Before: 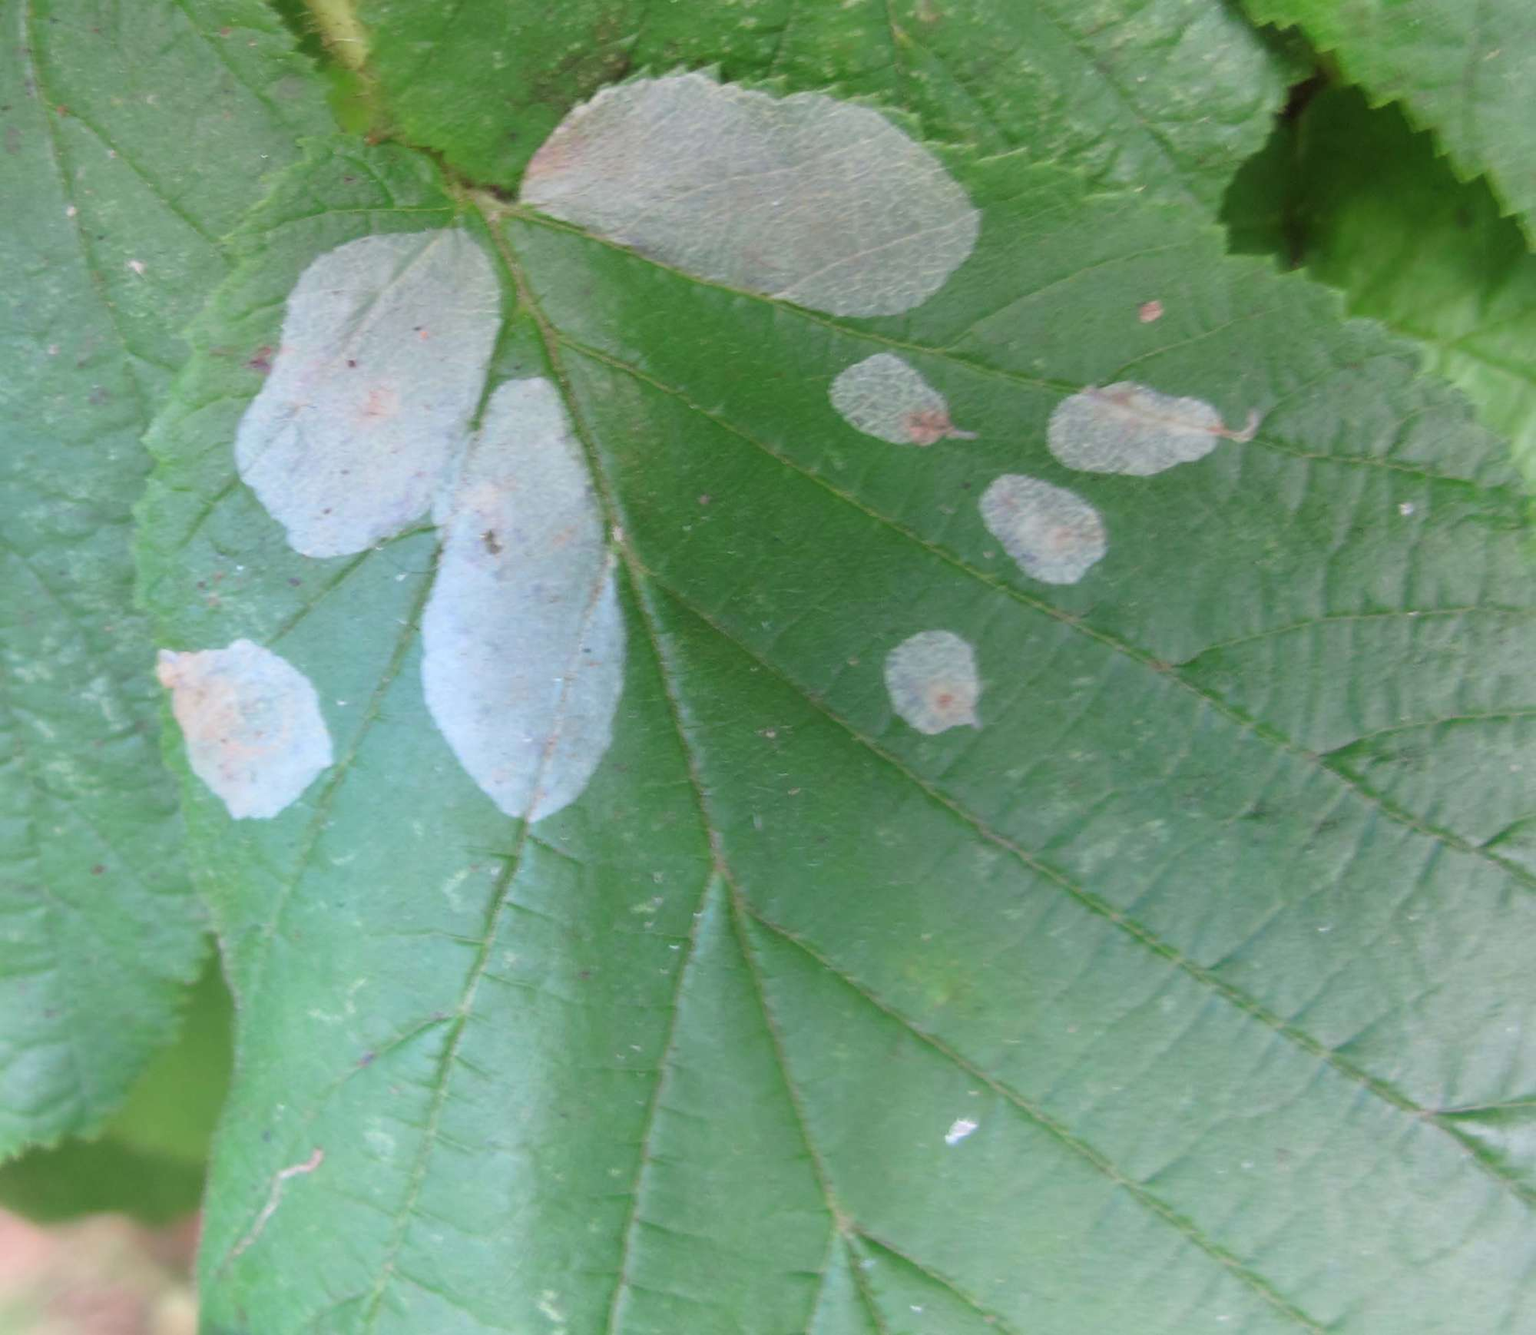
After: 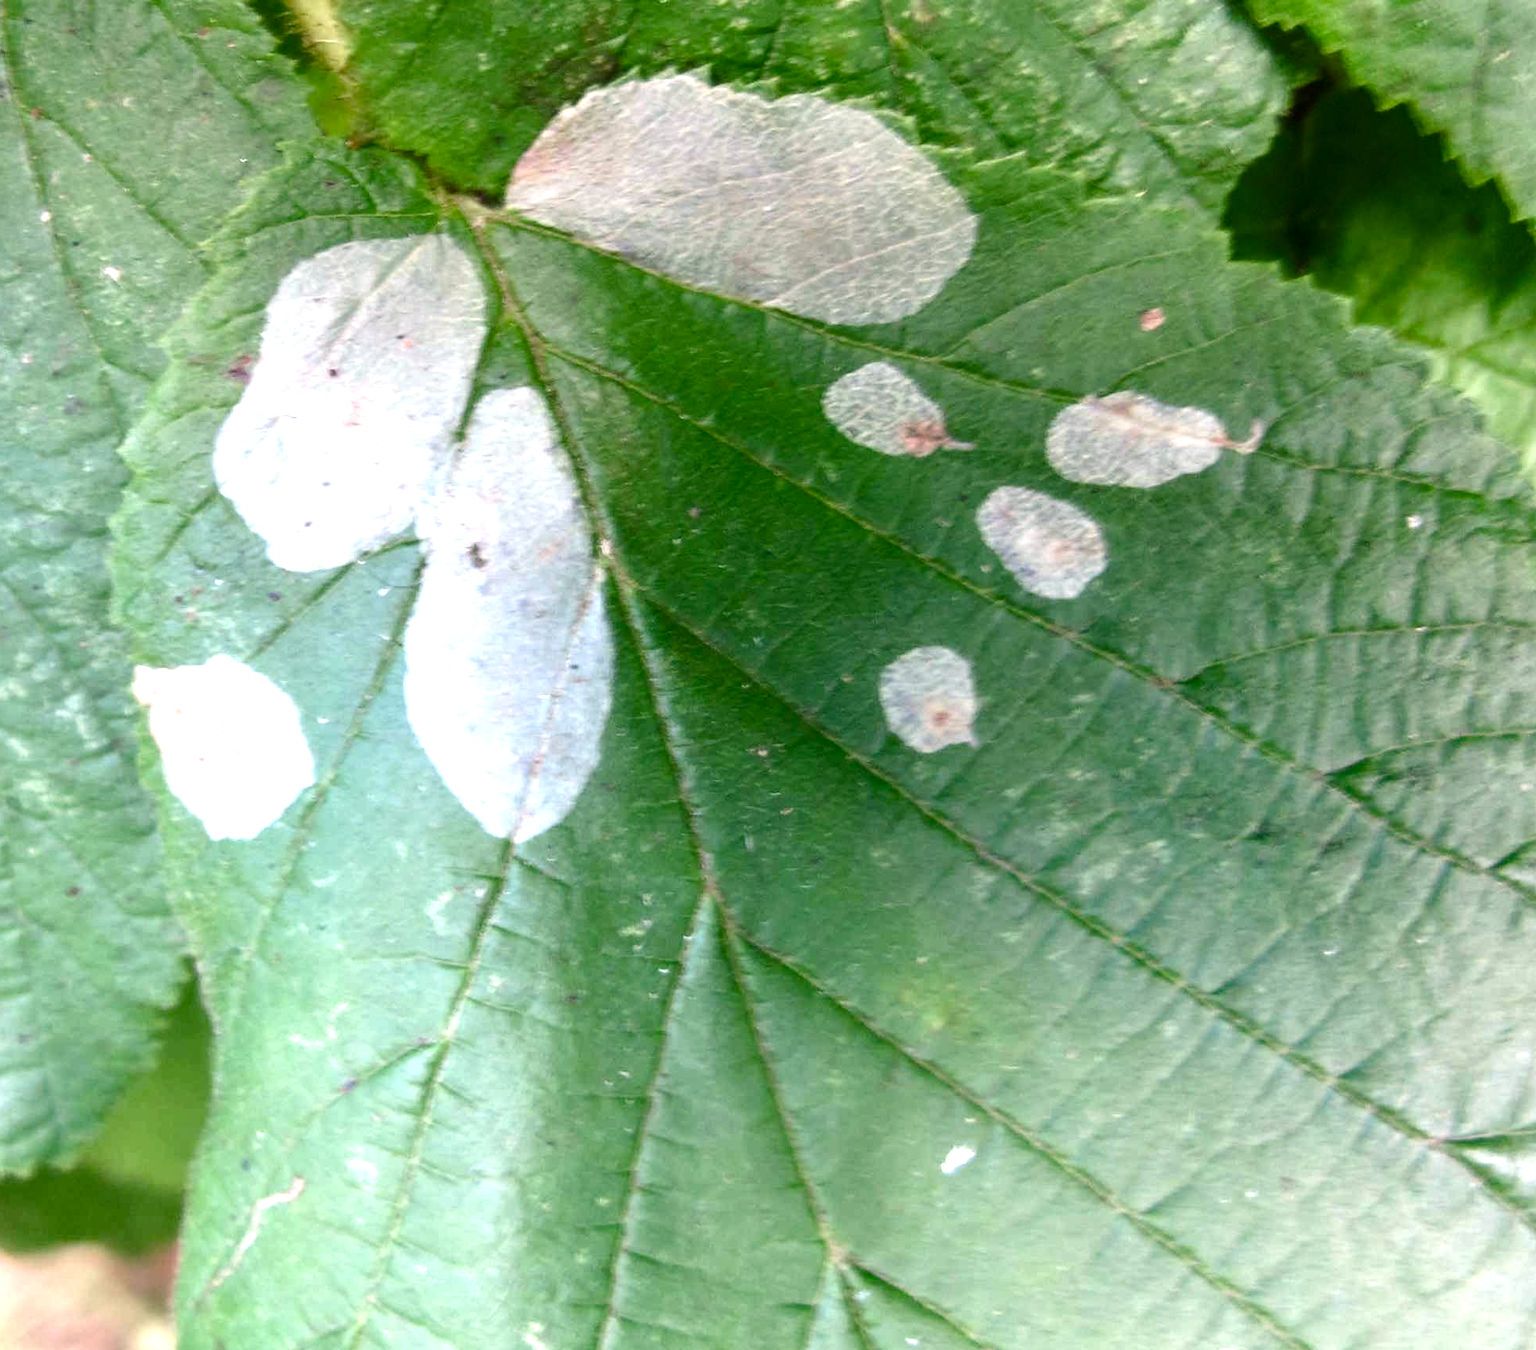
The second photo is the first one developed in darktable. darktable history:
tone equalizer: -8 EV -0.75 EV, -7 EV -0.7 EV, -6 EV -0.6 EV, -5 EV -0.4 EV, -3 EV 0.4 EV, -2 EV 0.6 EV, -1 EV 0.7 EV, +0 EV 0.75 EV, edges refinement/feathering 500, mask exposure compensation -1.57 EV, preserve details no
crop and rotate: left 1.774%, right 0.633%, bottom 1.28%
exposure: exposure -0.157 EV, compensate highlight preservation false
color balance rgb: shadows lift › chroma 1%, shadows lift › hue 217.2°, power › hue 310.8°, highlights gain › chroma 2%, highlights gain › hue 44.4°, global offset › luminance 0.25%, global offset › hue 171.6°, perceptual saturation grading › global saturation 14.09%, perceptual saturation grading › highlights -30%, perceptual saturation grading › shadows 50.67%, global vibrance 25%, contrast 20%
local contrast: on, module defaults
